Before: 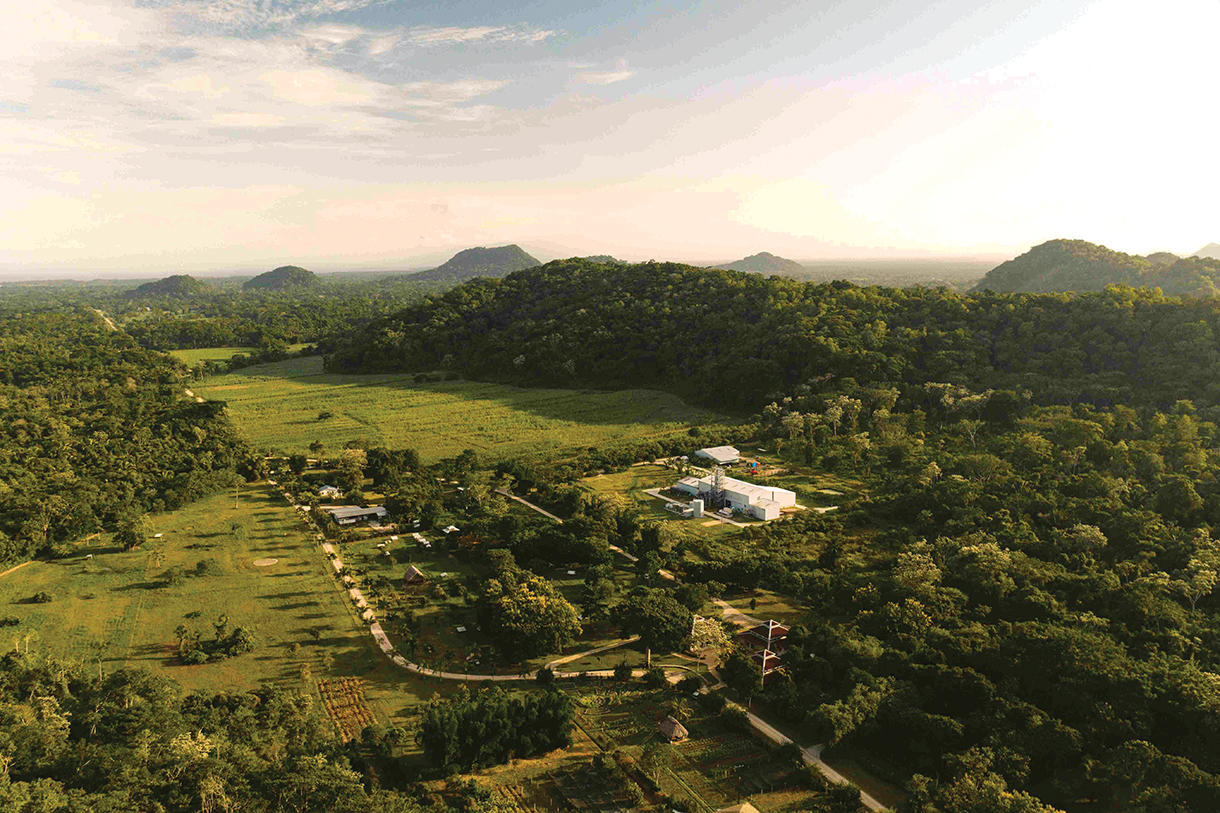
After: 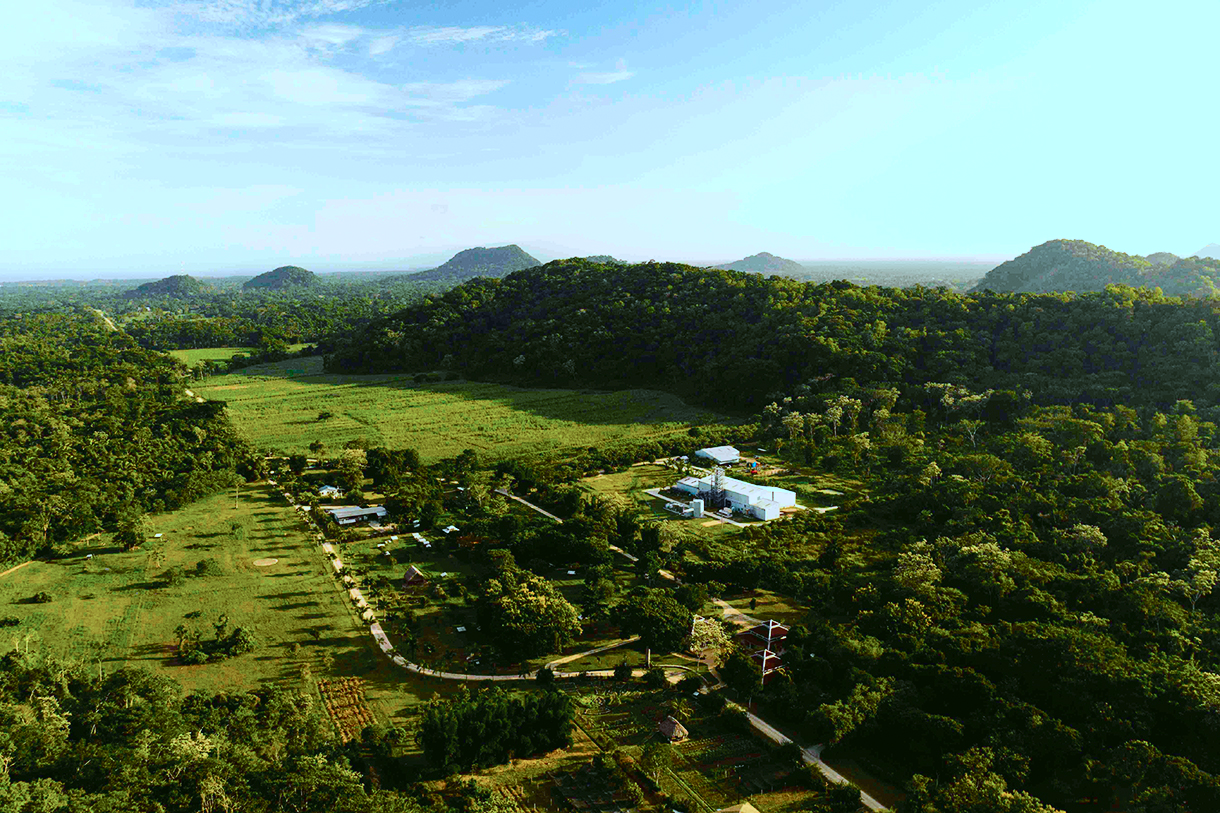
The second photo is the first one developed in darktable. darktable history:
white balance: red 0.926, green 1.003, blue 1.133
color correction: highlights a* -10.04, highlights b* -10.37
tone curve: curves: ch0 [(0, 0) (0.126, 0.061) (0.338, 0.285) (0.494, 0.518) (0.703, 0.762) (1, 1)]; ch1 [(0, 0) (0.389, 0.313) (0.457, 0.442) (0.5, 0.501) (0.55, 0.578) (1, 1)]; ch2 [(0, 0) (0.44, 0.424) (0.501, 0.499) (0.557, 0.564) (0.613, 0.67) (0.707, 0.746) (1, 1)], color space Lab, independent channels, preserve colors none
